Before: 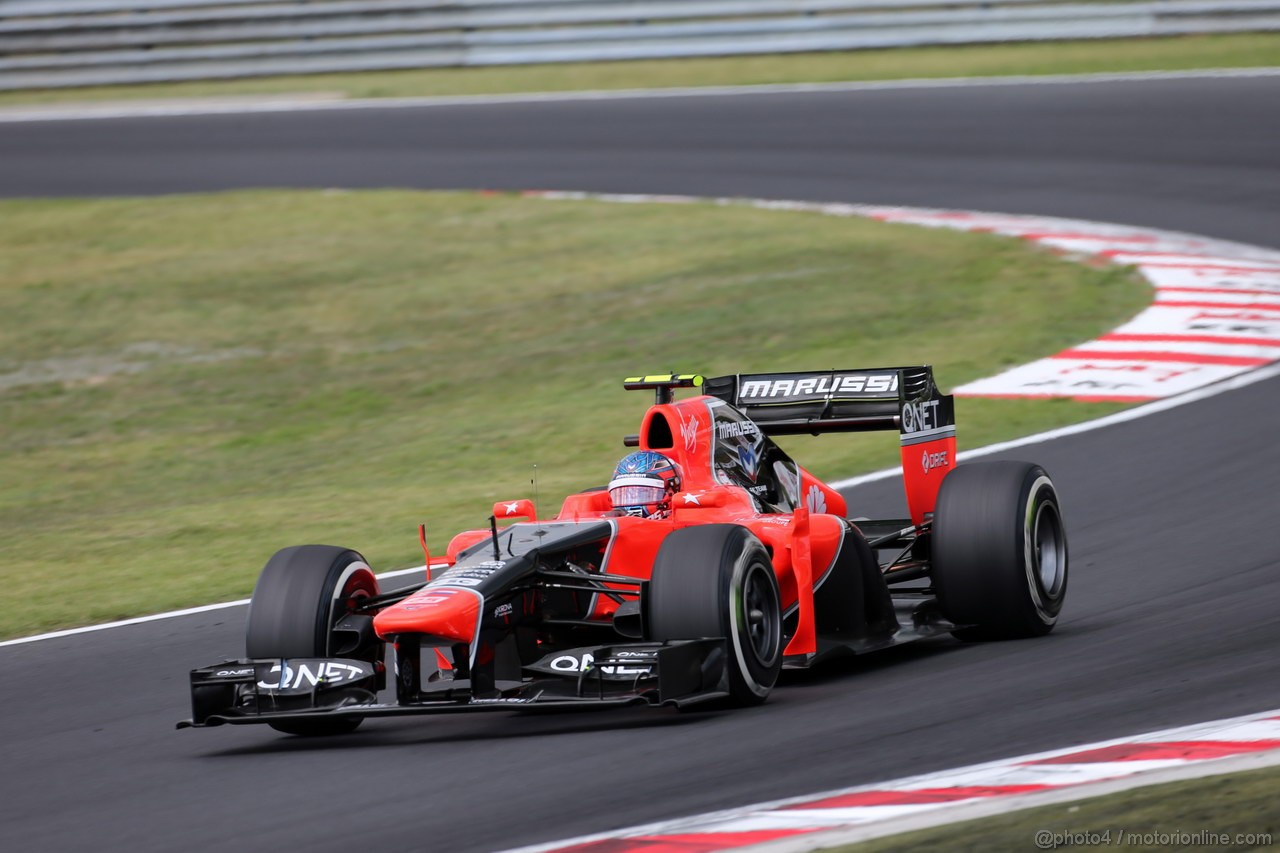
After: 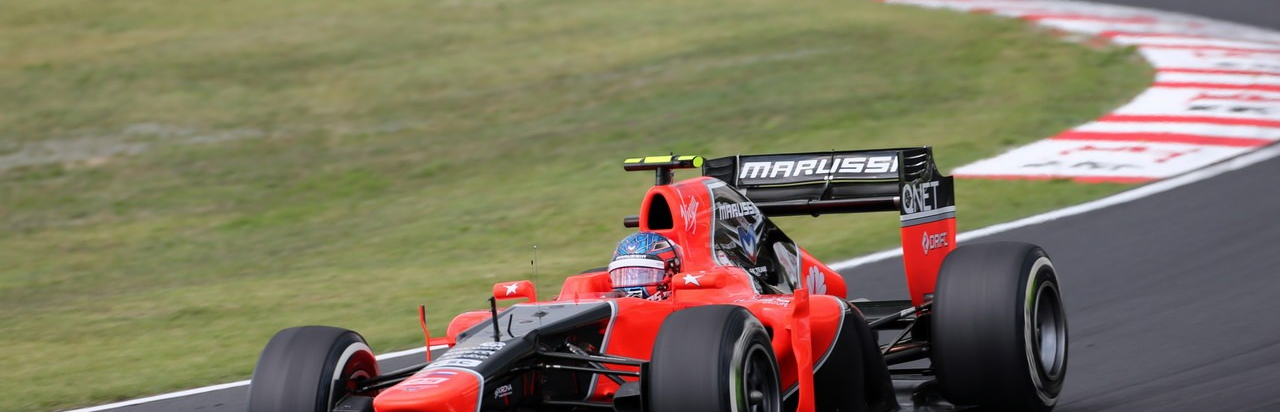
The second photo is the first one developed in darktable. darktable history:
crop and rotate: top 25.821%, bottom 25.86%
